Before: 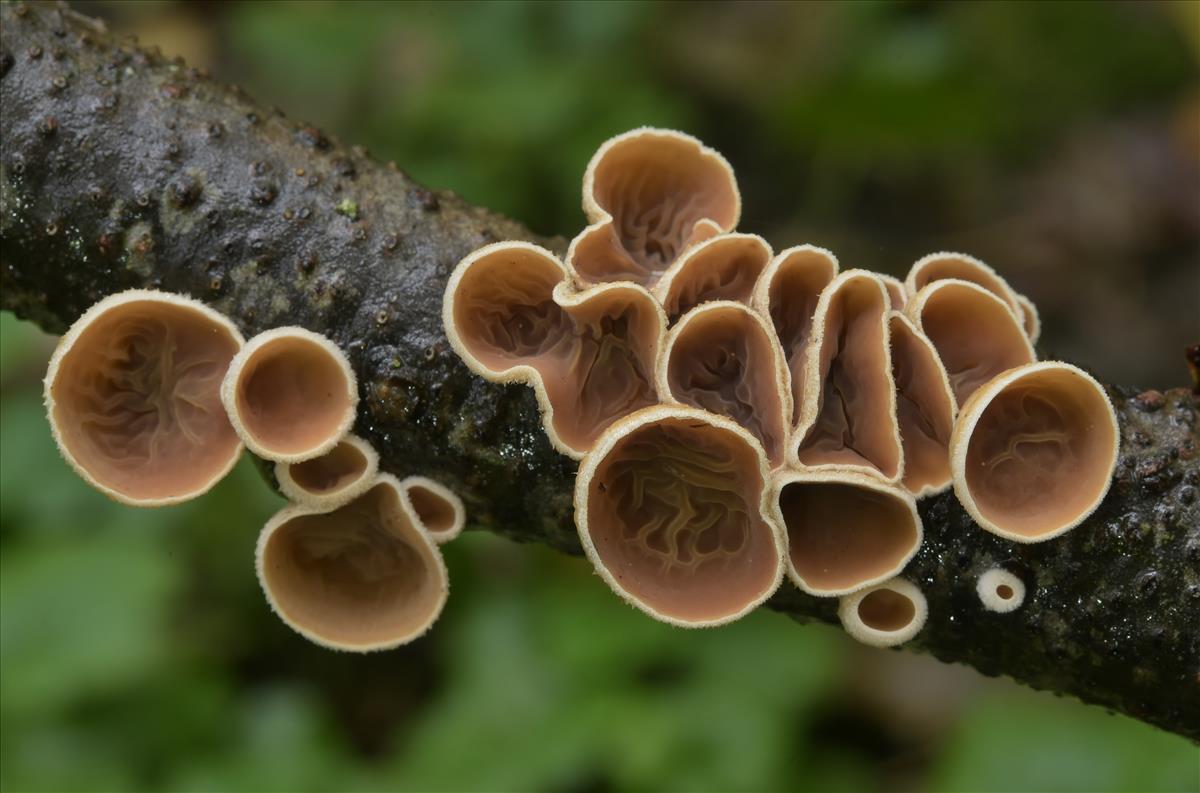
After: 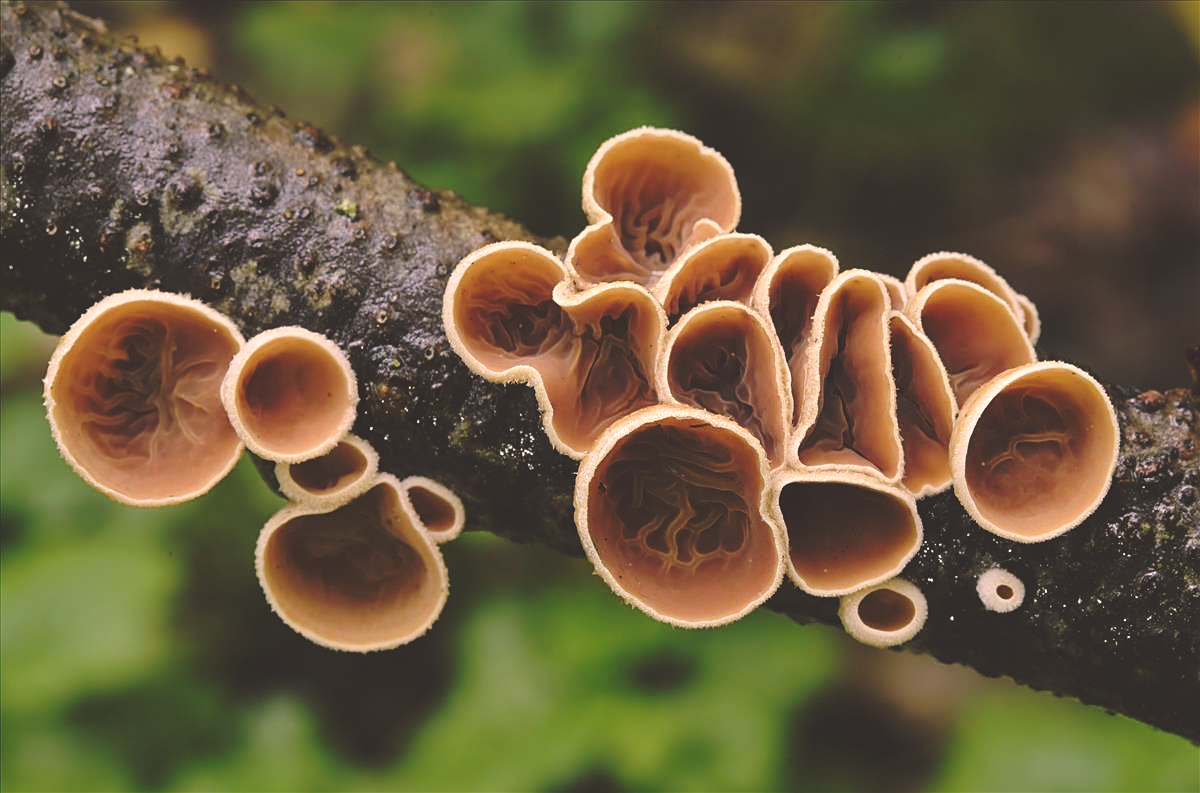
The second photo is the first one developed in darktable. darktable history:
color correction: highlights a* 12.67, highlights b* 5.48
tone equalizer: -8 EV -0.426 EV, -7 EV -0.37 EV, -6 EV -0.308 EV, -5 EV -0.224 EV, -3 EV 0.253 EV, -2 EV 0.327 EV, -1 EV 0.407 EV, +0 EV 0.392 EV
sharpen: on, module defaults
base curve: curves: ch0 [(0, 0.024) (0.055, 0.065) (0.121, 0.166) (0.236, 0.319) (0.693, 0.726) (1, 1)], preserve colors none
